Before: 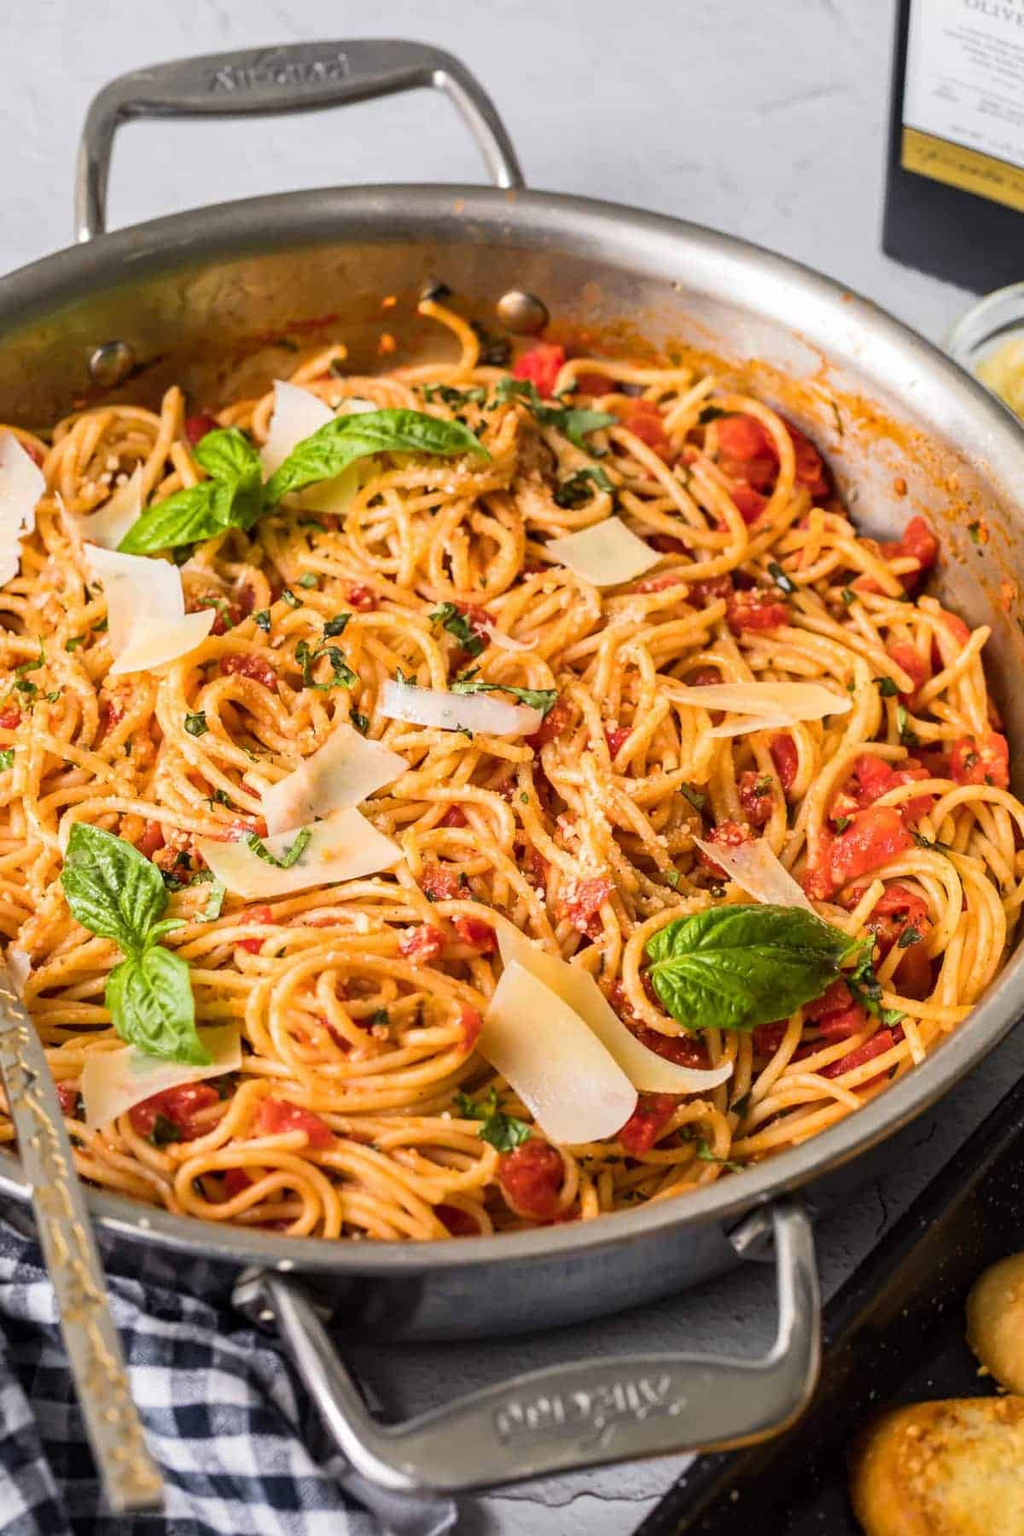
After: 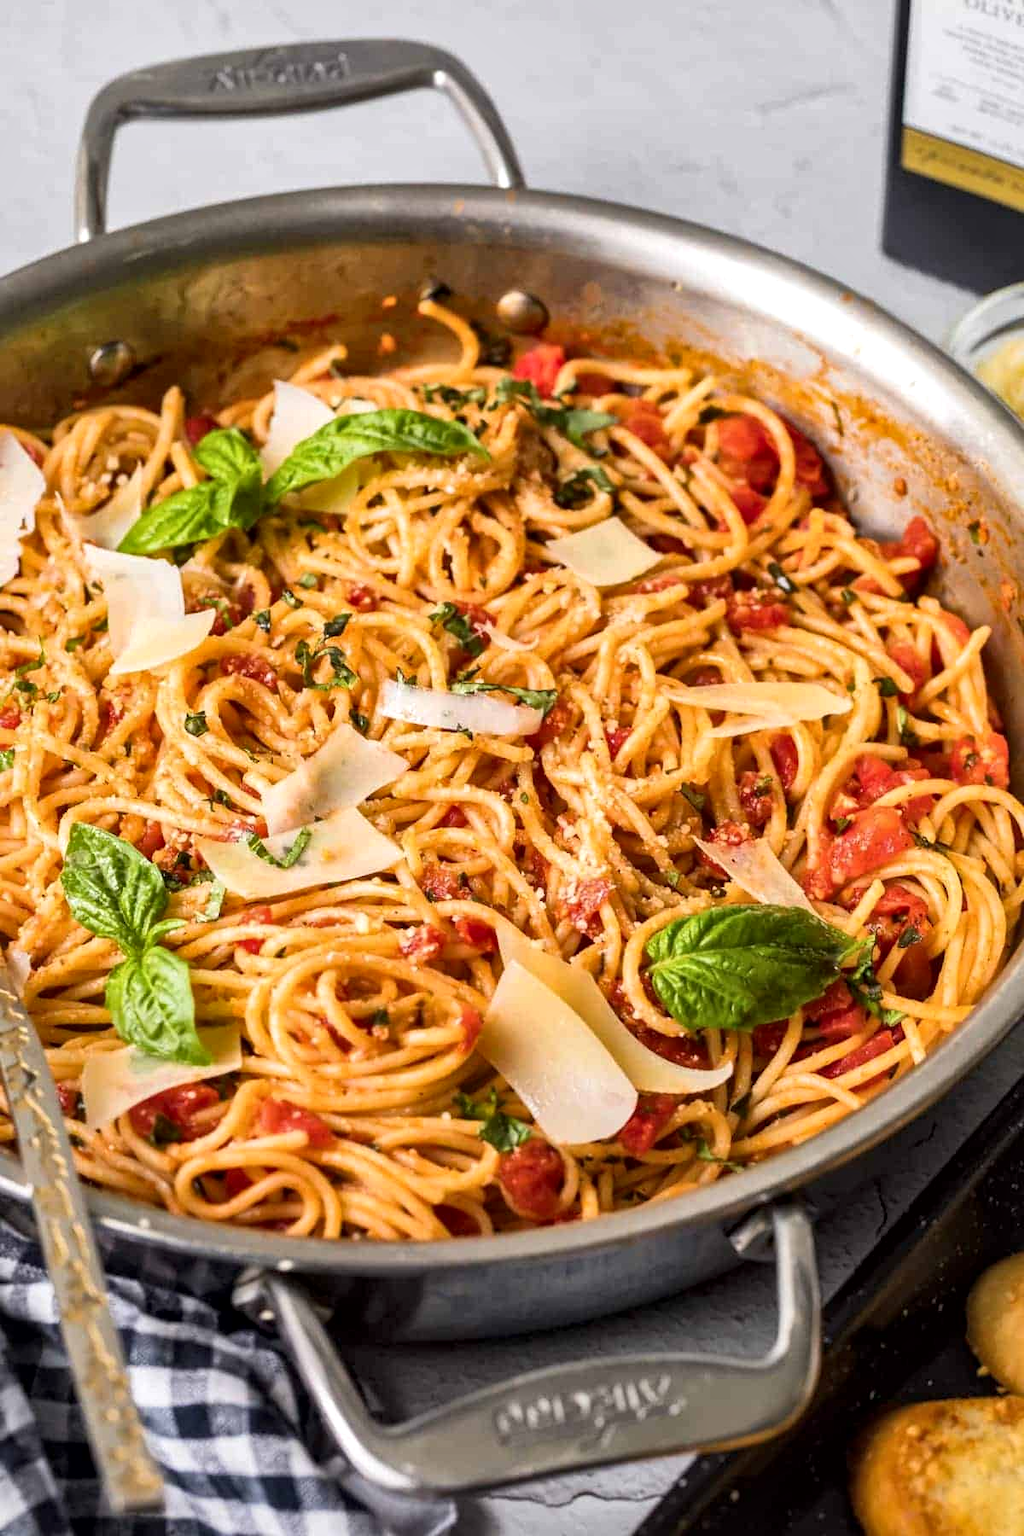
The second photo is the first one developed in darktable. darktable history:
local contrast: mode bilateral grid, contrast 20, coarseness 51, detail 147%, midtone range 0.2
